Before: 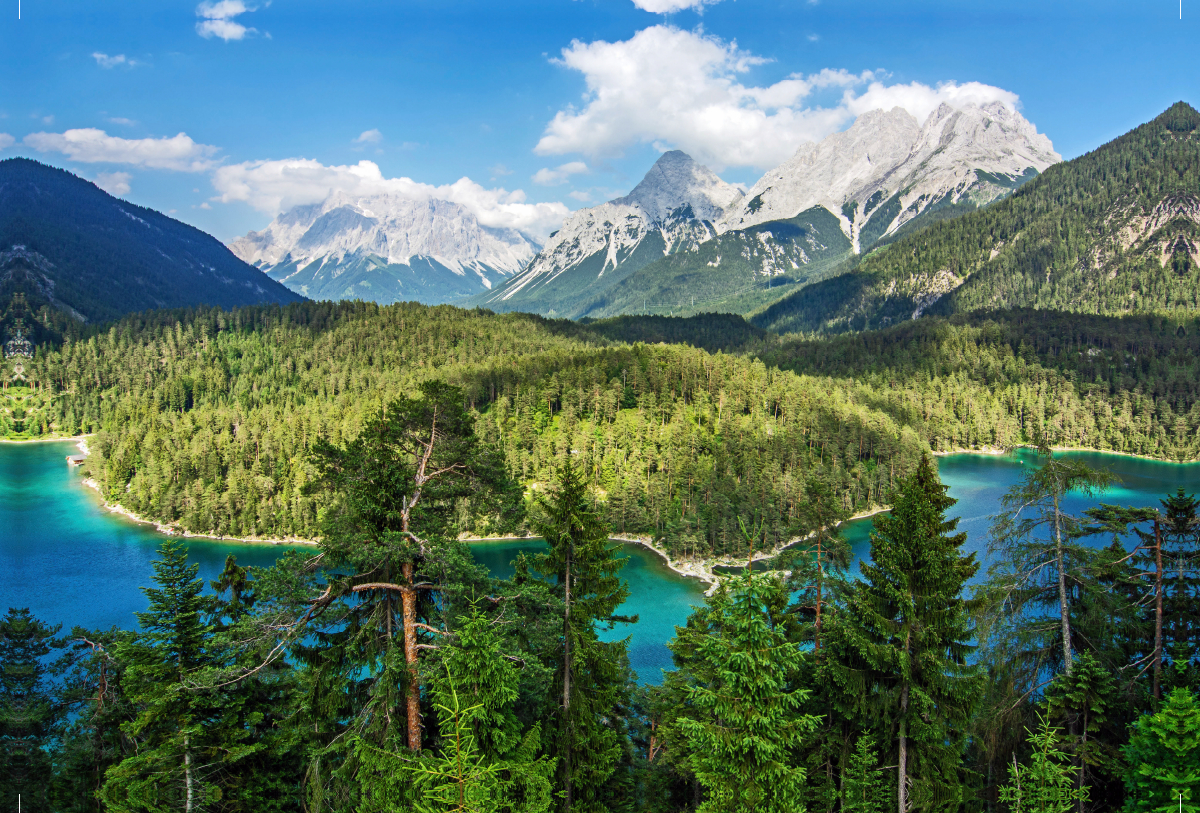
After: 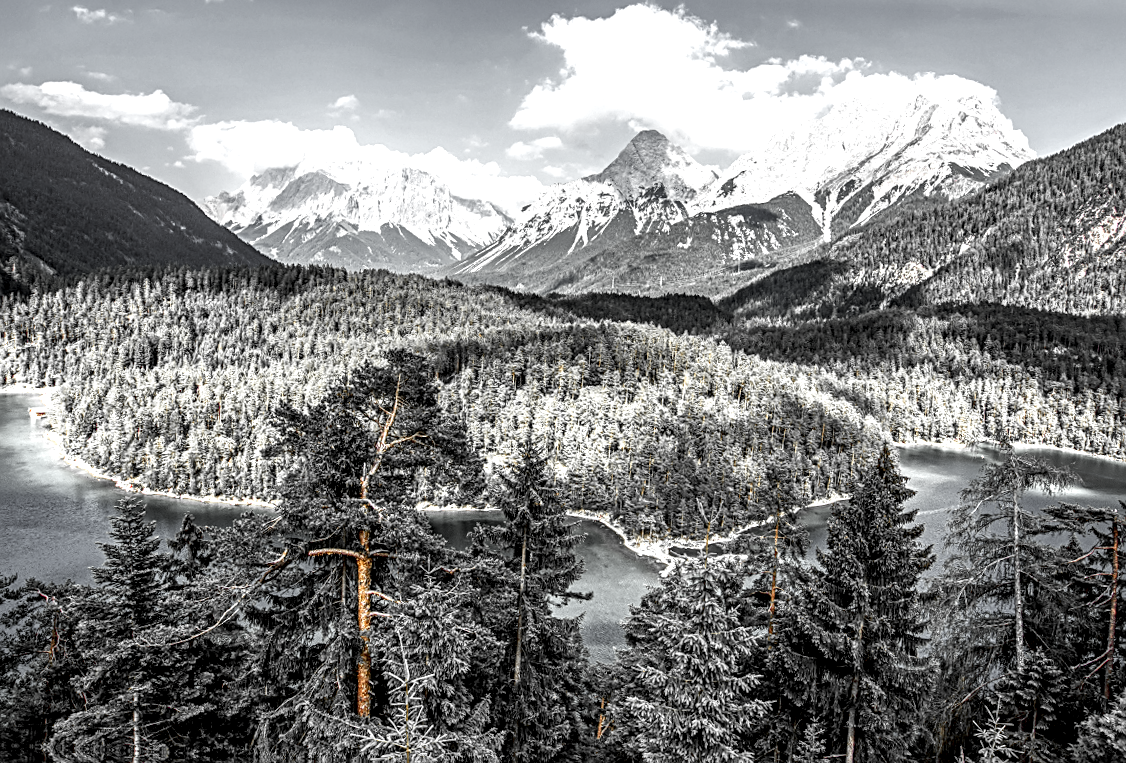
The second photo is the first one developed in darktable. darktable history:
crop and rotate: angle -2.58°
local contrast: highlights 17%, detail 186%
contrast brightness saturation: saturation -0.055
color zones: curves: ch1 [(0, 0.638) (0.193, 0.442) (0.286, 0.15) (0.429, 0.14) (0.571, 0.142) (0.714, 0.154) (0.857, 0.175) (1, 0.638)], mix 32.76%
sharpen: on, module defaults
color correction: highlights a* -2.71, highlights b* -2.1, shadows a* 2.28, shadows b* 2.78
color balance rgb: perceptual saturation grading › global saturation 0.574%, perceptual brilliance grading › global brilliance 10.218%, perceptual brilliance grading › shadows 15.383%, global vibrance 20%
